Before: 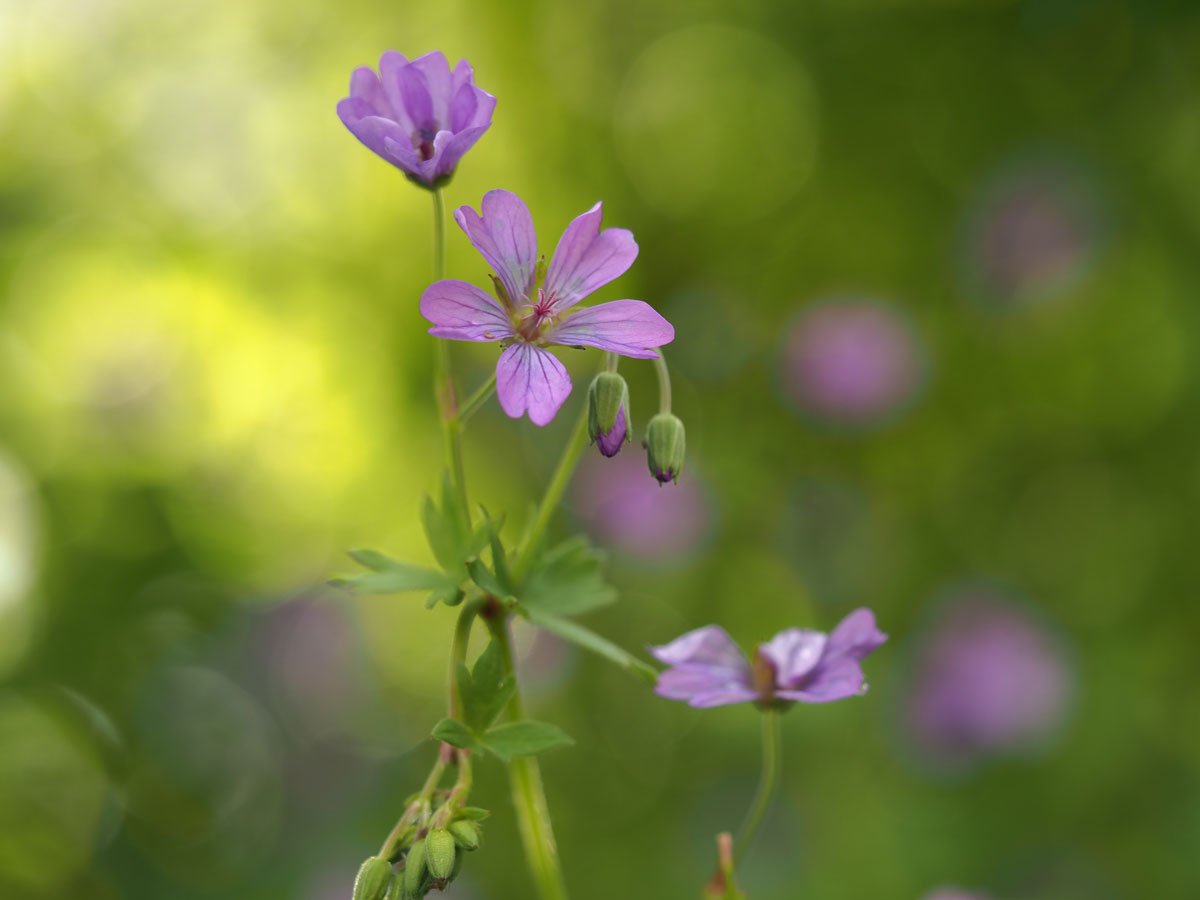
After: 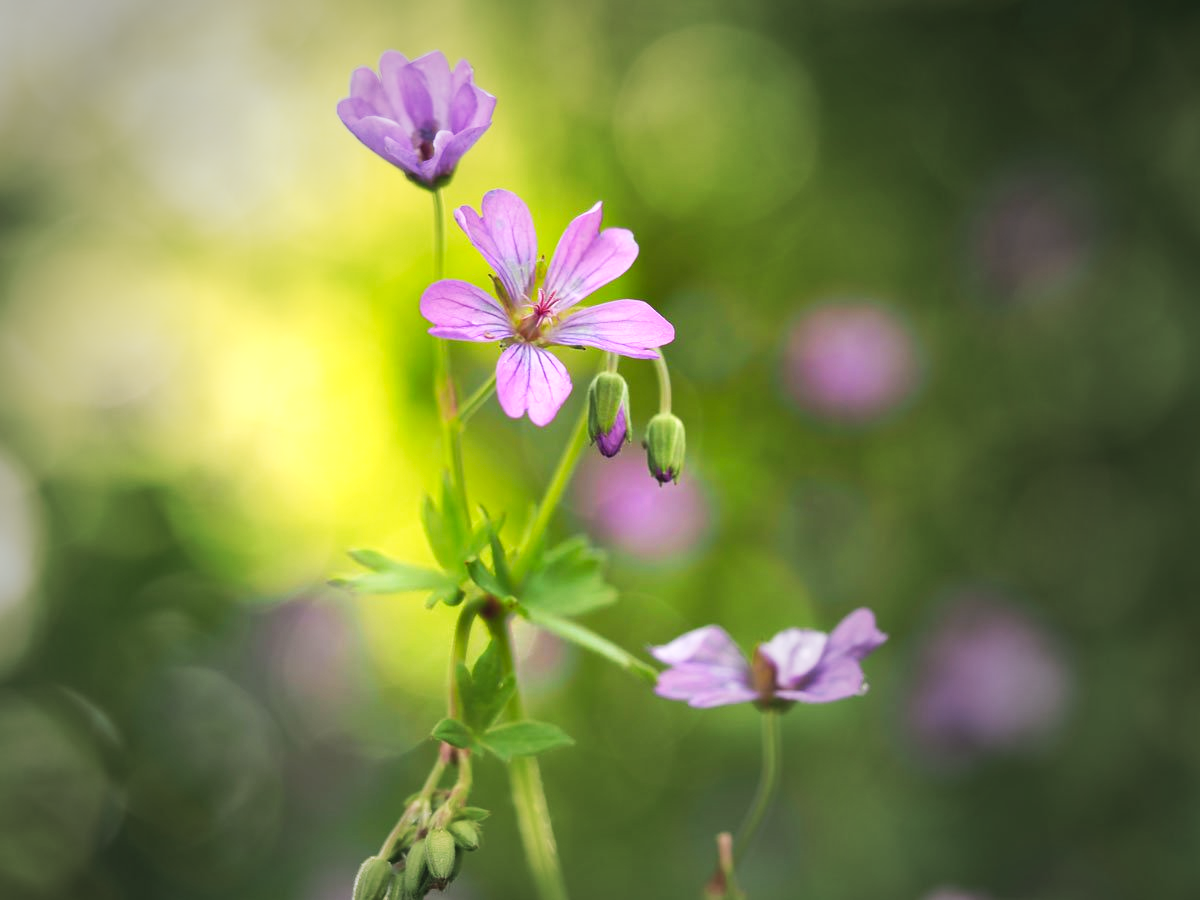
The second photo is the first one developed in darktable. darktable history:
tone curve: curves: ch0 [(0, 0) (0.003, 0.036) (0.011, 0.04) (0.025, 0.042) (0.044, 0.052) (0.069, 0.066) (0.1, 0.085) (0.136, 0.106) (0.177, 0.144) (0.224, 0.188) (0.277, 0.241) (0.335, 0.307) (0.399, 0.382) (0.468, 0.466) (0.543, 0.56) (0.623, 0.672) (0.709, 0.772) (0.801, 0.876) (0.898, 0.949) (1, 1)], preserve colors none
exposure: black level correction 0, exposure 0.7 EV, compensate exposure bias true, compensate highlight preservation false
vignetting: fall-off start 33.76%, fall-off radius 64.94%, brightness -0.575, center (-0.12, -0.002), width/height ratio 0.959
